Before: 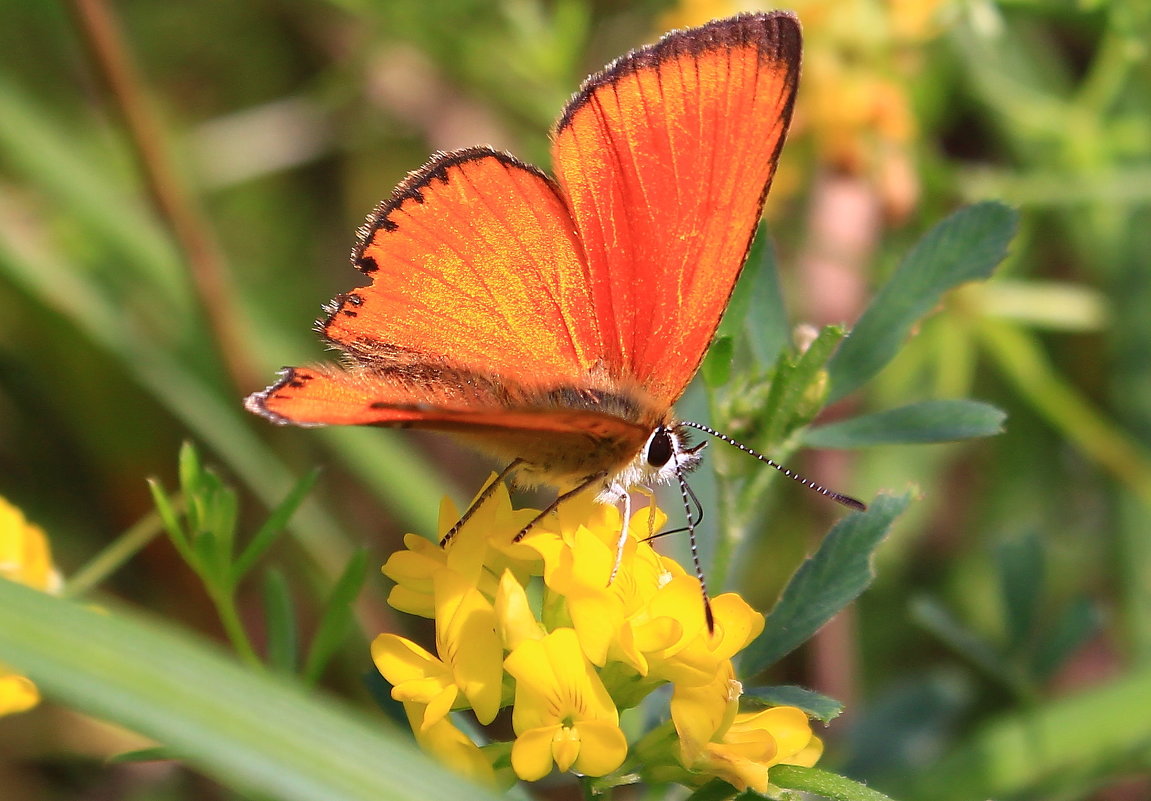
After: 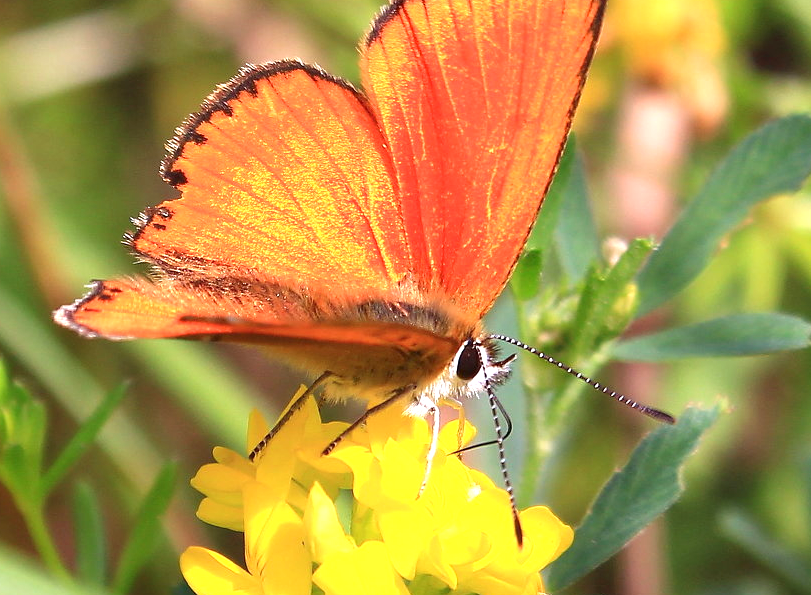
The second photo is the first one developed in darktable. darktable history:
exposure: black level correction 0, exposure 0.684 EV, compensate exposure bias true, compensate highlight preservation false
crop and rotate: left 16.624%, top 10.901%, right 12.829%, bottom 14.711%
